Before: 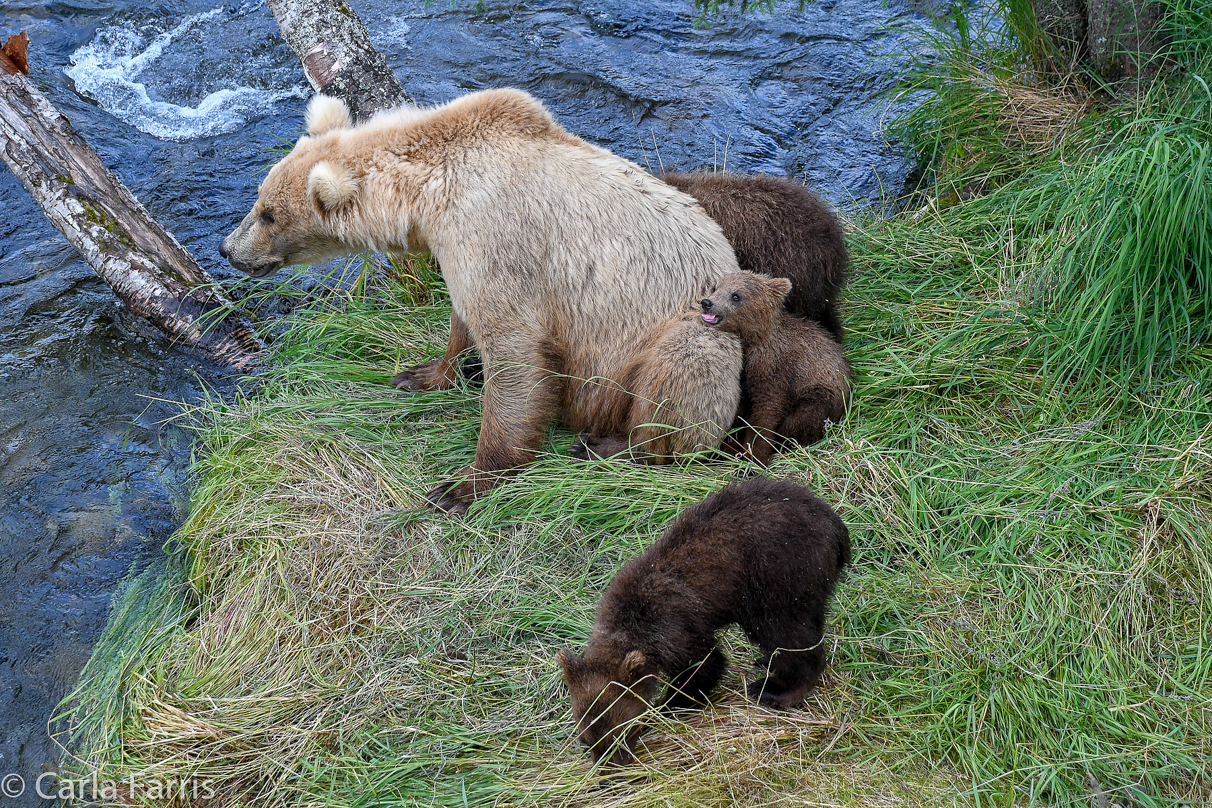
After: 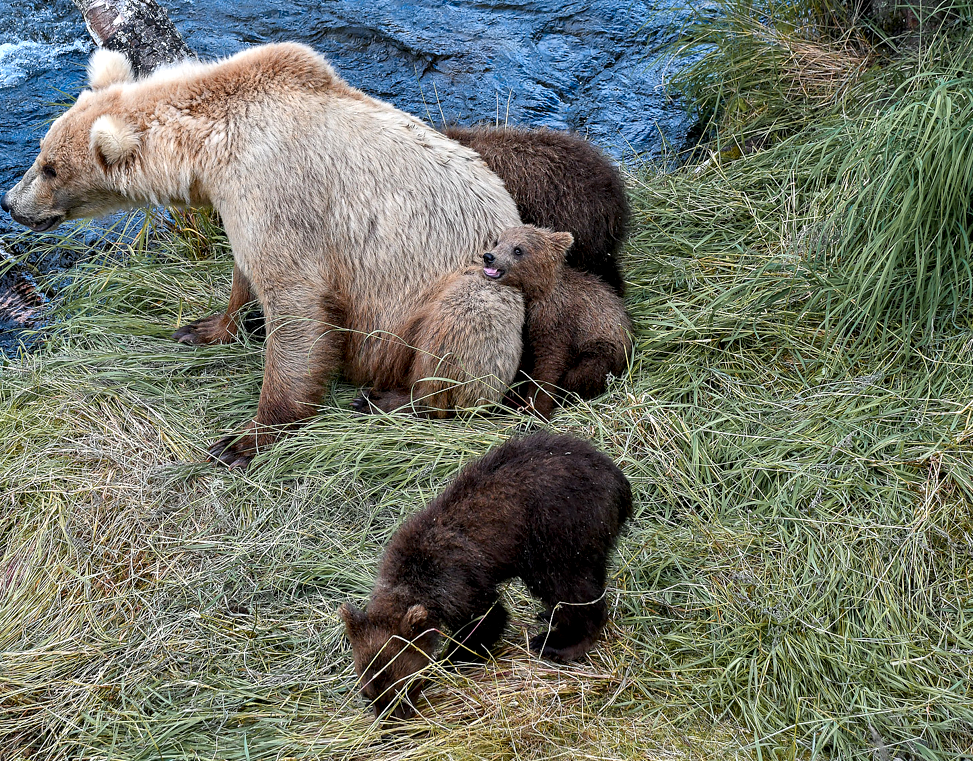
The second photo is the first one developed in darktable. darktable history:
color zones: curves: ch1 [(0.263, 0.53) (0.376, 0.287) (0.487, 0.512) (0.748, 0.547) (1, 0.513)]; ch2 [(0.262, 0.45) (0.751, 0.477)]
contrast equalizer: octaves 7, y [[0.546, 0.552, 0.554, 0.554, 0.552, 0.546], [0.5 ×6], [0.5 ×6], [0 ×6], [0 ×6]]
crop and rotate: left 17.997%, top 5.803%, right 1.684%
